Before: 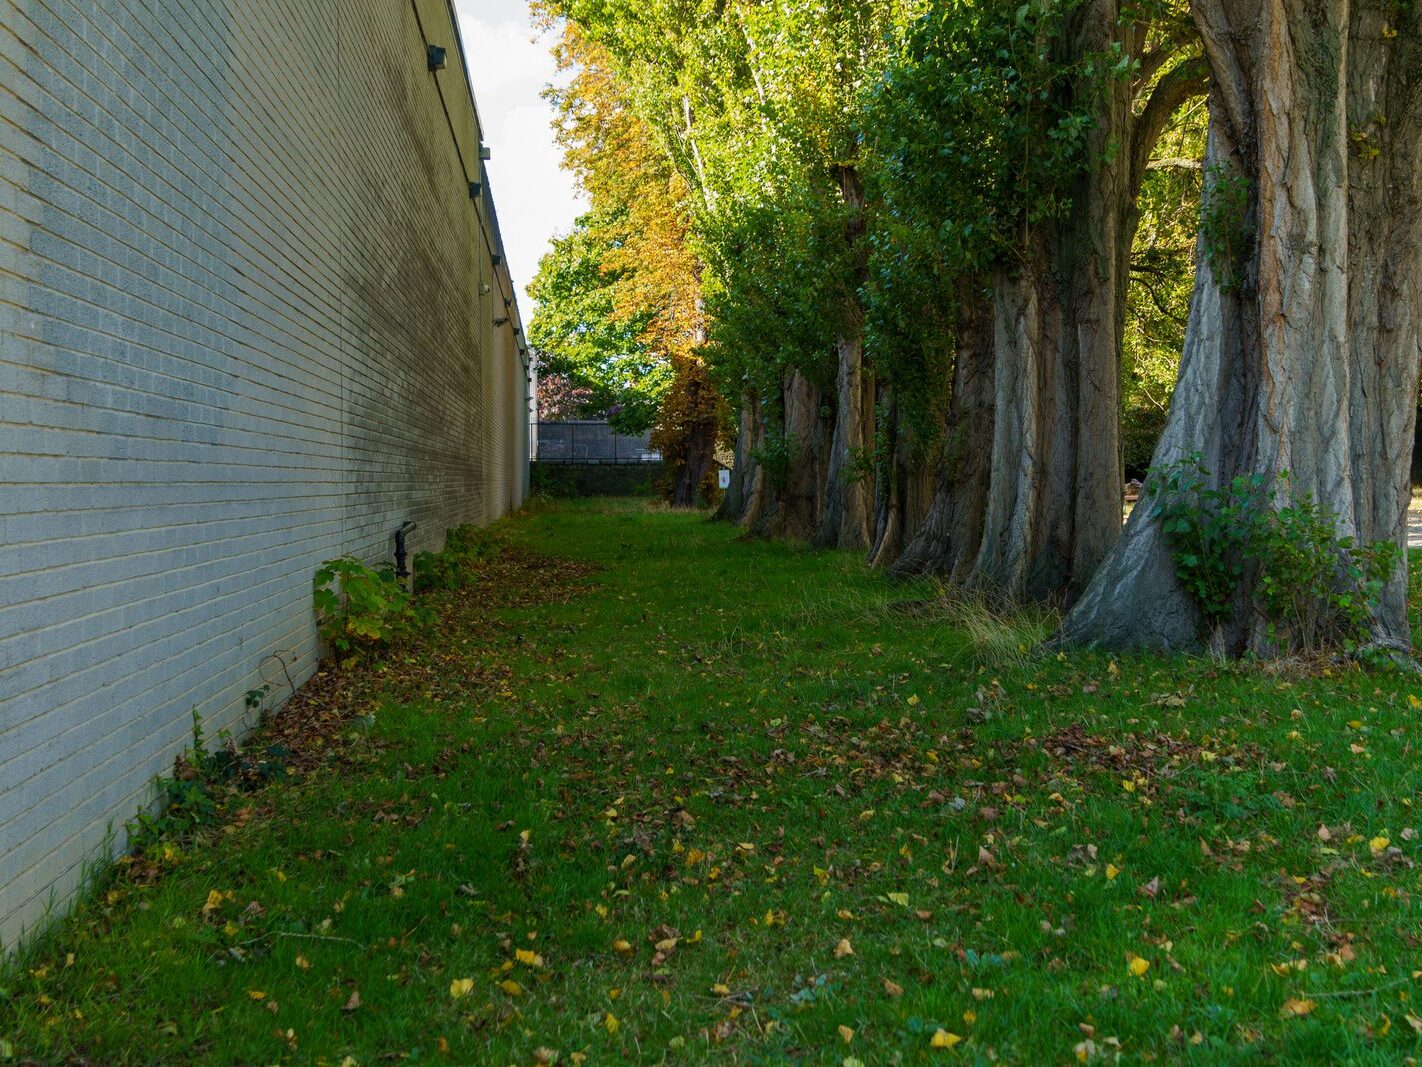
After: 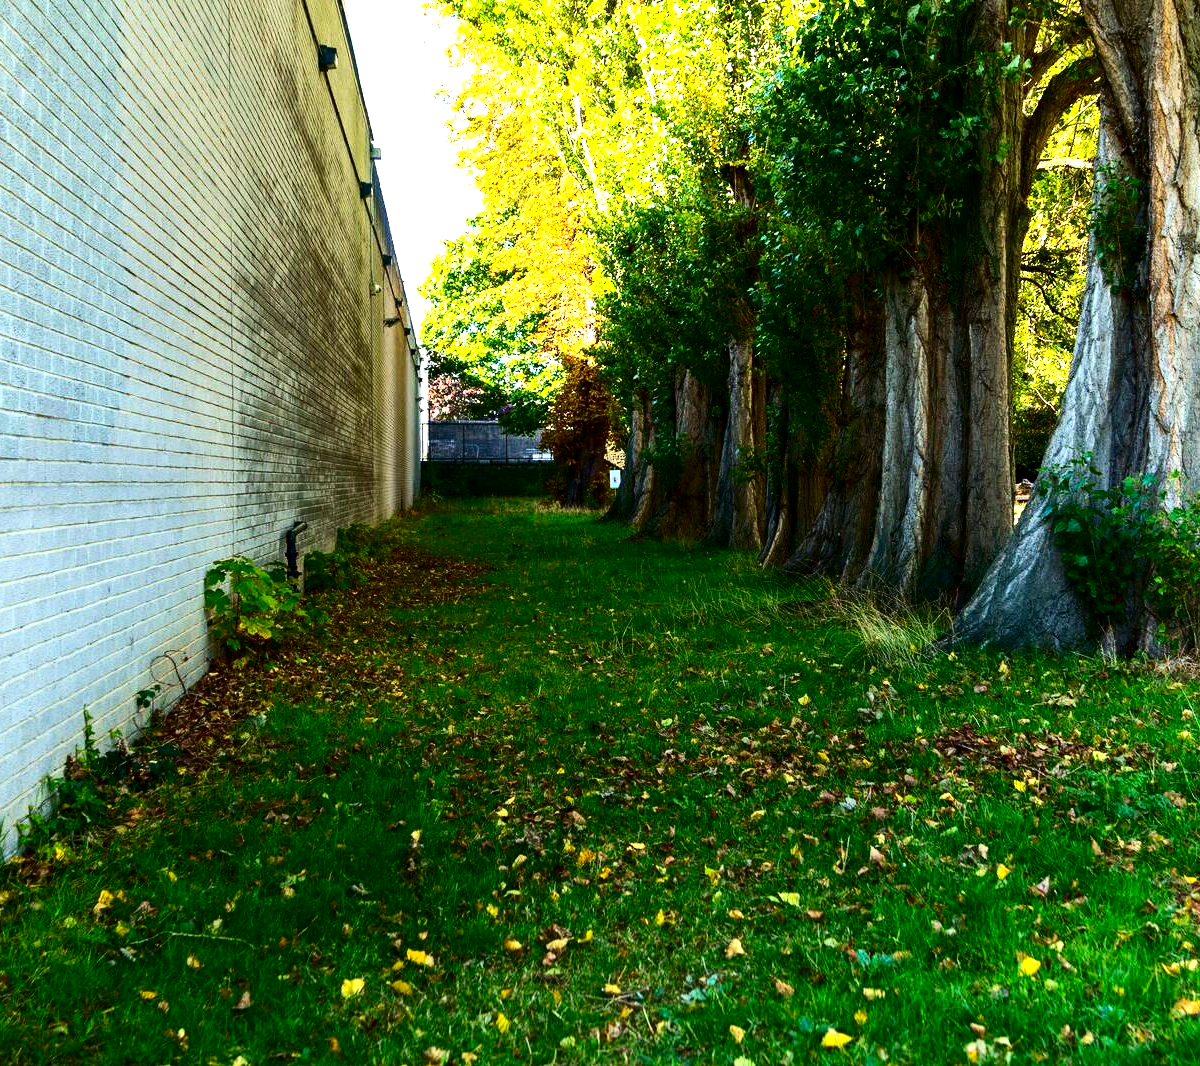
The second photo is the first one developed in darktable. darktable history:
contrast brightness saturation: contrast 0.235, brightness -0.241, saturation 0.137
exposure: black level correction 0, exposure 1 EV, compensate highlight preservation false
crop: left 7.714%, right 7.872%
tone equalizer: -8 EV -0.771 EV, -7 EV -0.681 EV, -6 EV -0.605 EV, -5 EV -0.366 EV, -3 EV 0.391 EV, -2 EV 0.6 EV, -1 EV 0.695 EV, +0 EV 0.728 EV
